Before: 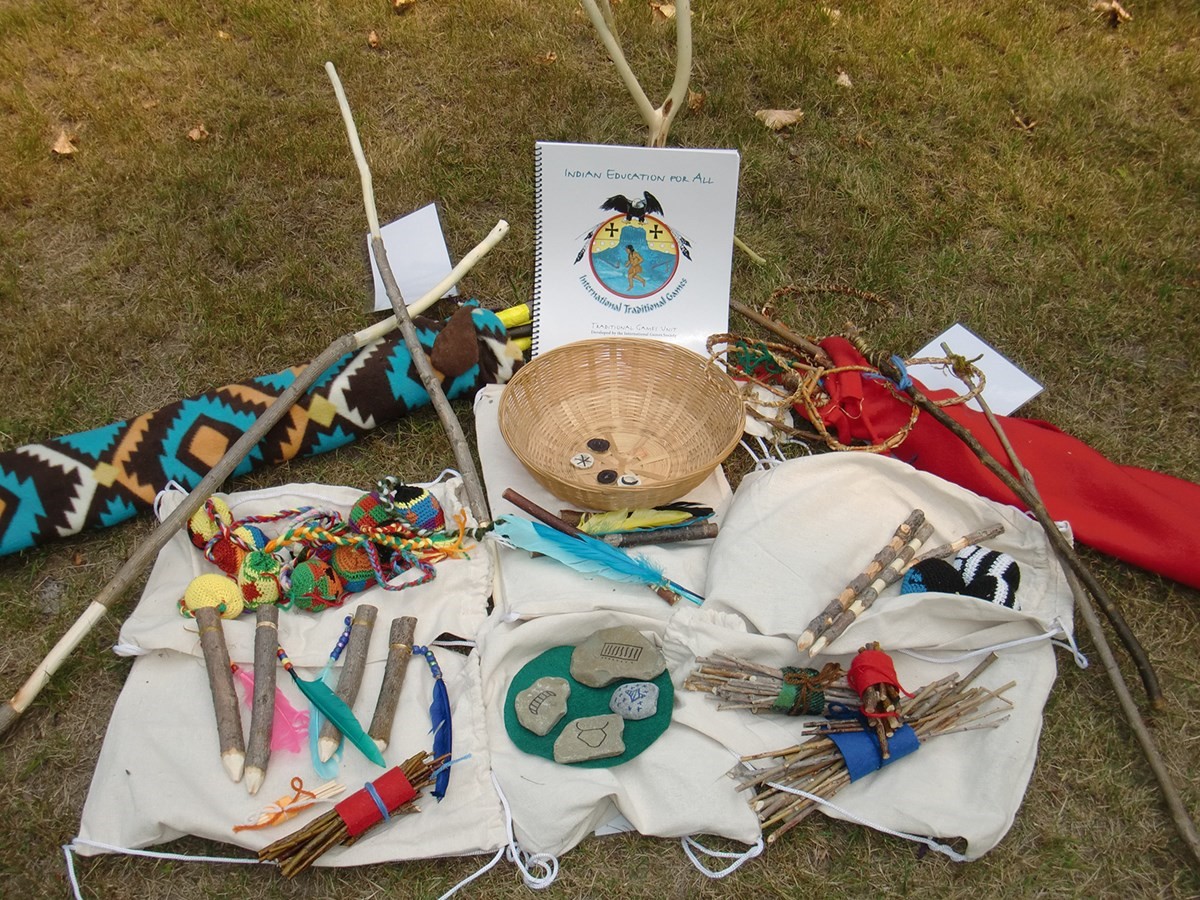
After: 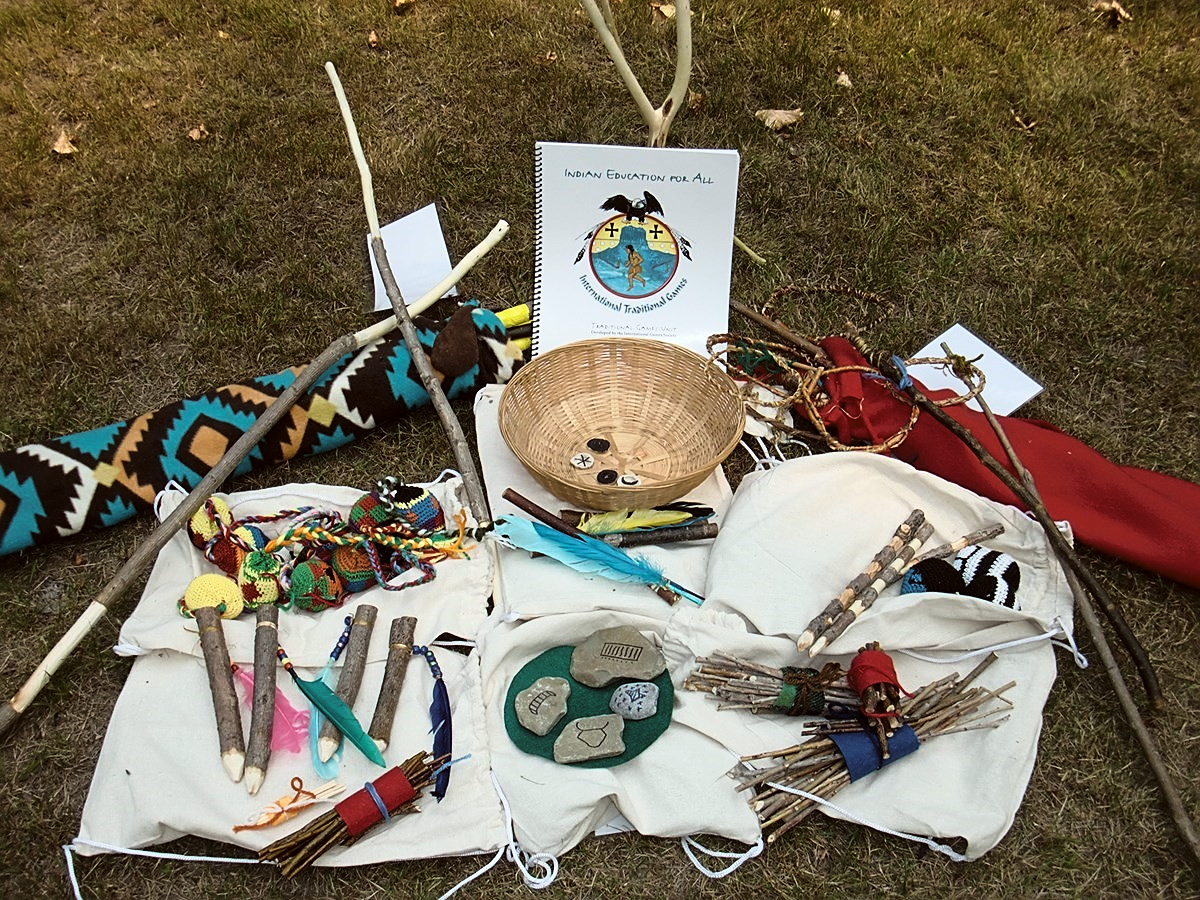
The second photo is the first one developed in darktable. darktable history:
sharpen: on, module defaults
exposure: black level correction 0, compensate exposure bias true, compensate highlight preservation false
color correction: highlights a* -2.73, highlights b* -2.09, shadows a* 2.41, shadows b* 2.73
tone curve: curves: ch0 [(0, 0) (0.042, 0.01) (0.223, 0.123) (0.59, 0.574) (0.802, 0.868) (1, 1)], color space Lab, linked channels, preserve colors none
contrast brightness saturation: contrast 0.07
